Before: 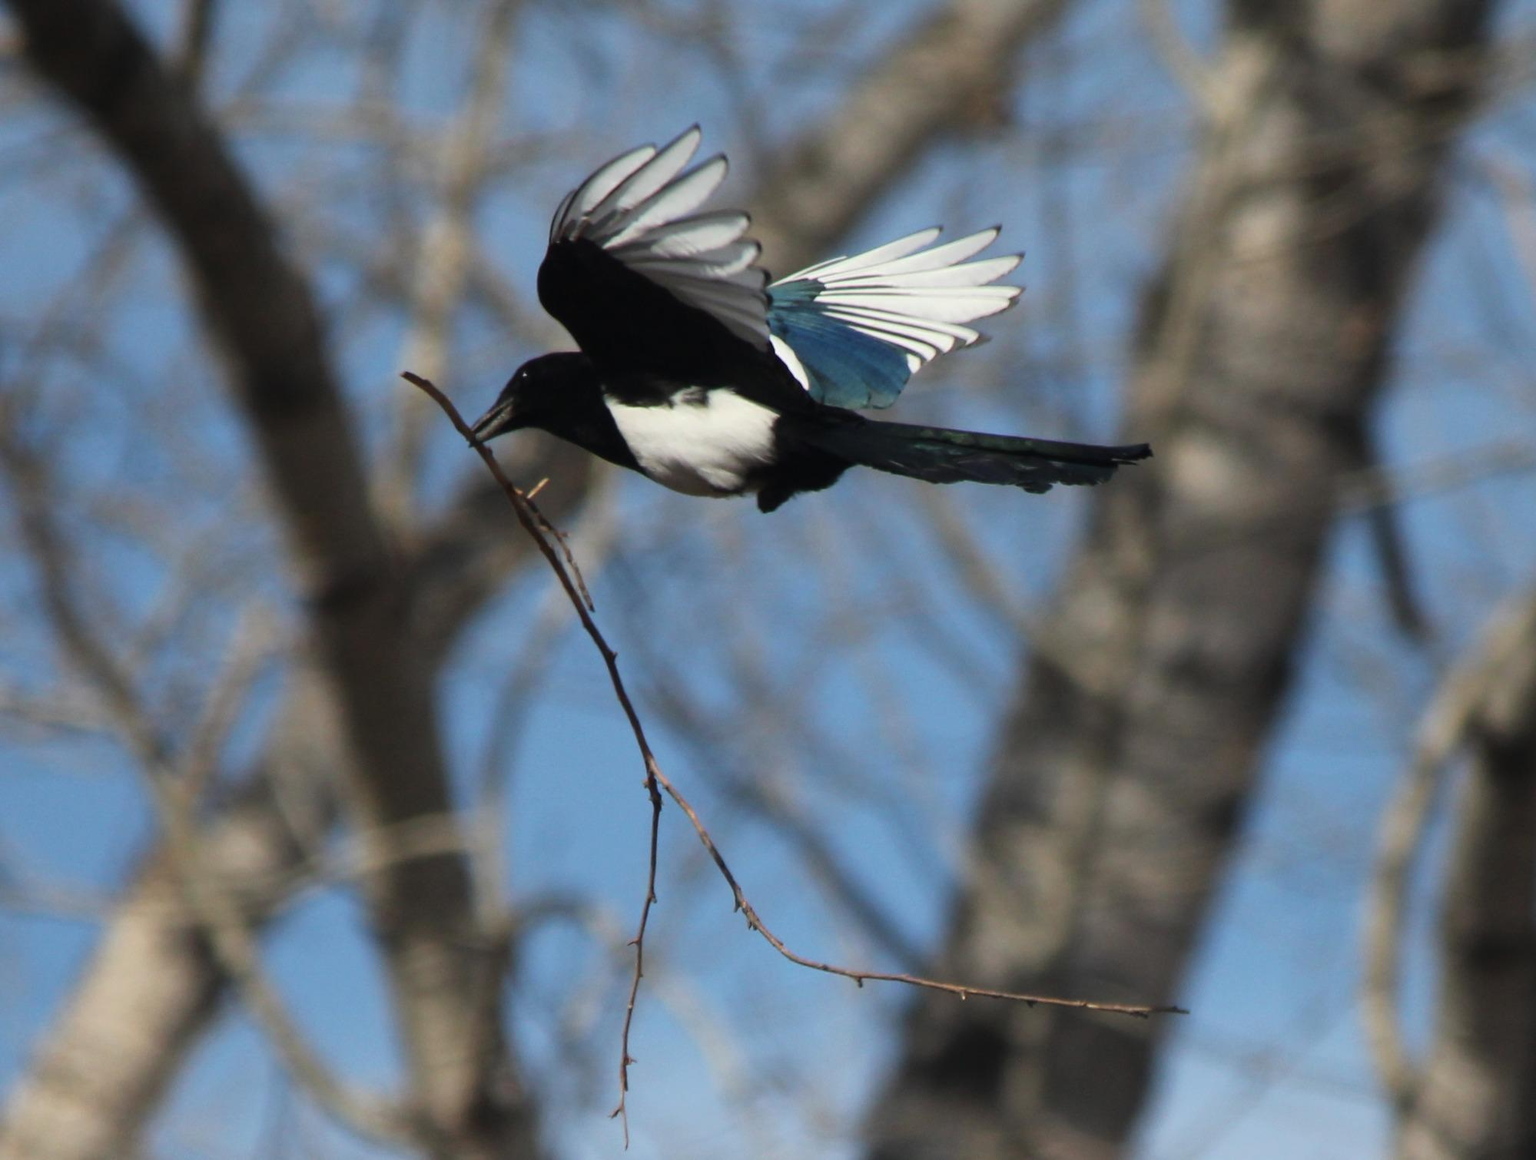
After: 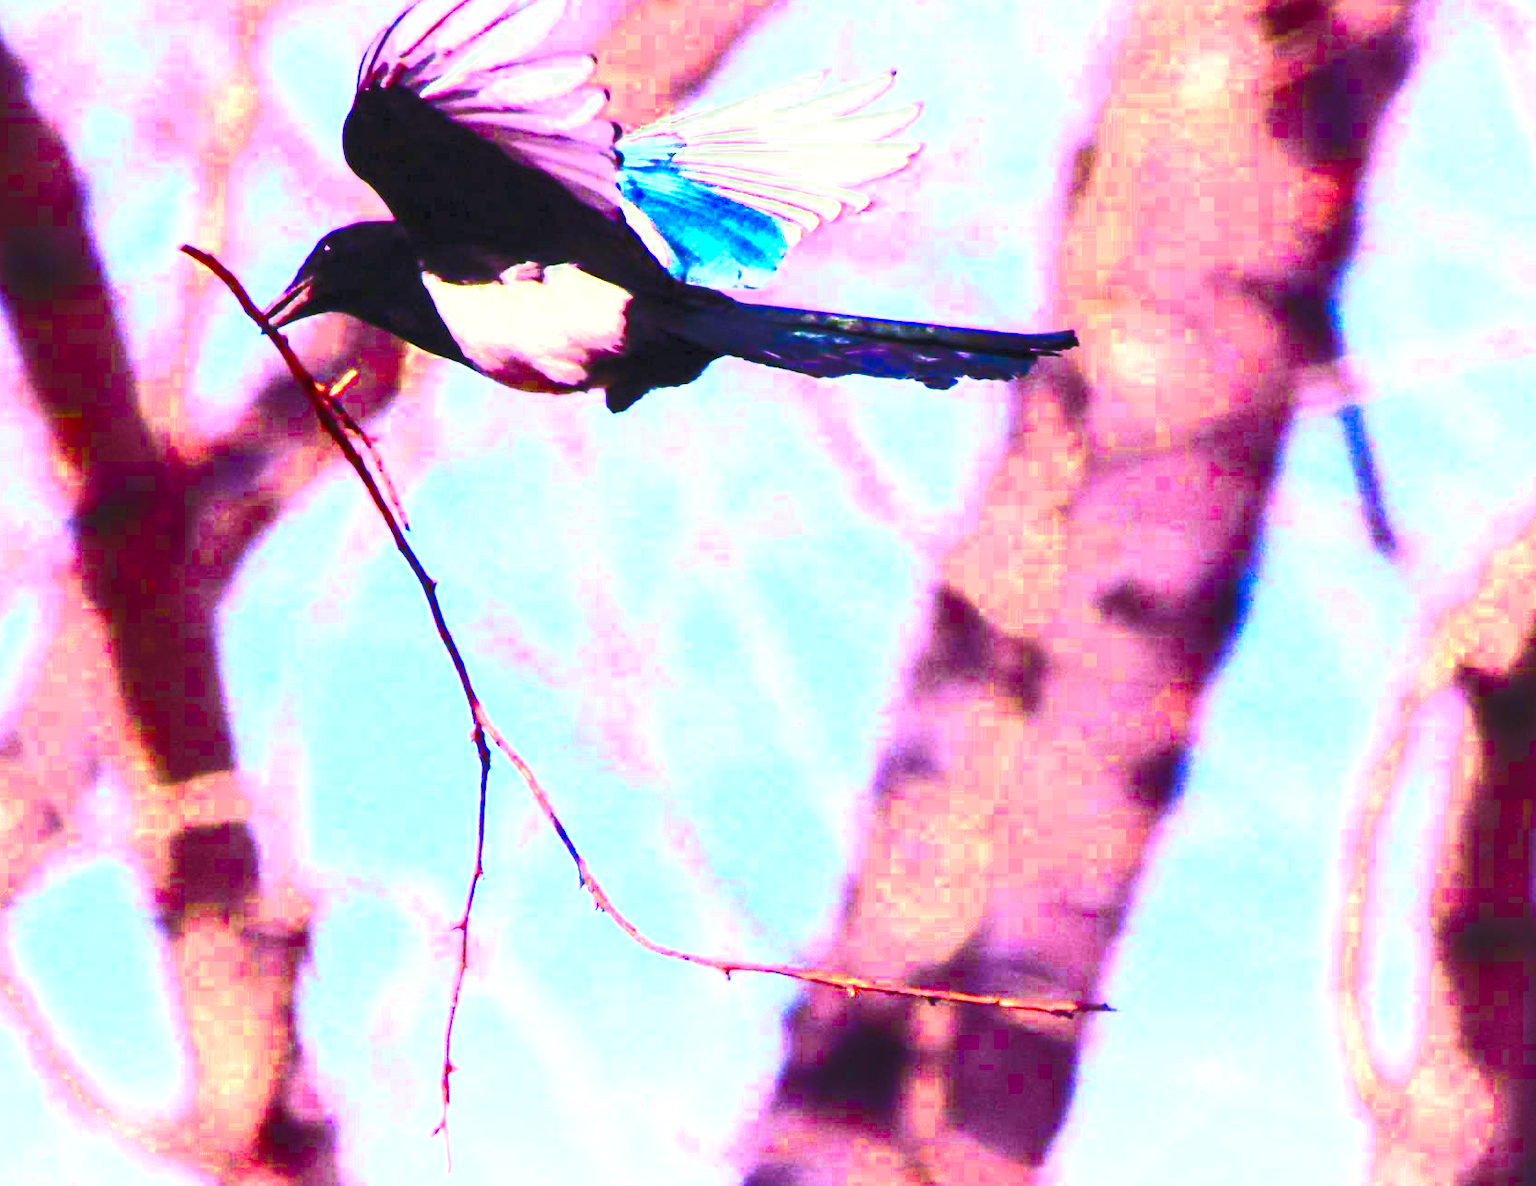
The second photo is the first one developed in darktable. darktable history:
crop: left 16.363%, top 14.487%
exposure: black level correction 0, exposure 1.2 EV, compensate exposure bias true, compensate highlight preservation false
base curve: curves: ch0 [(0, 0) (0.036, 0.025) (0.121, 0.166) (0.206, 0.329) (0.605, 0.79) (1, 1)], preserve colors none
local contrast: highlights 82%, shadows 79%
contrast brightness saturation: contrast 0.984, brightness 0.992, saturation 0.982
color balance rgb: shadows lift › luminance 0.261%, shadows lift › chroma 6.726%, shadows lift › hue 301.09°, power › hue 74.08°, global offset › luminance -0.51%, shadows fall-off 299.455%, white fulcrum 1.98 EV, highlights fall-off 298.202%, perceptual saturation grading › global saturation 29.951%, mask middle-gray fulcrum 99.622%, global vibrance 18.622%, contrast gray fulcrum 38.316%
color zones: curves: ch0 [(0.004, 0.305) (0.261, 0.623) (0.389, 0.399) (0.708, 0.571) (0.947, 0.34)]; ch1 [(0.025, 0.645) (0.229, 0.584) (0.326, 0.551) (0.484, 0.262) (0.757, 0.643)]
